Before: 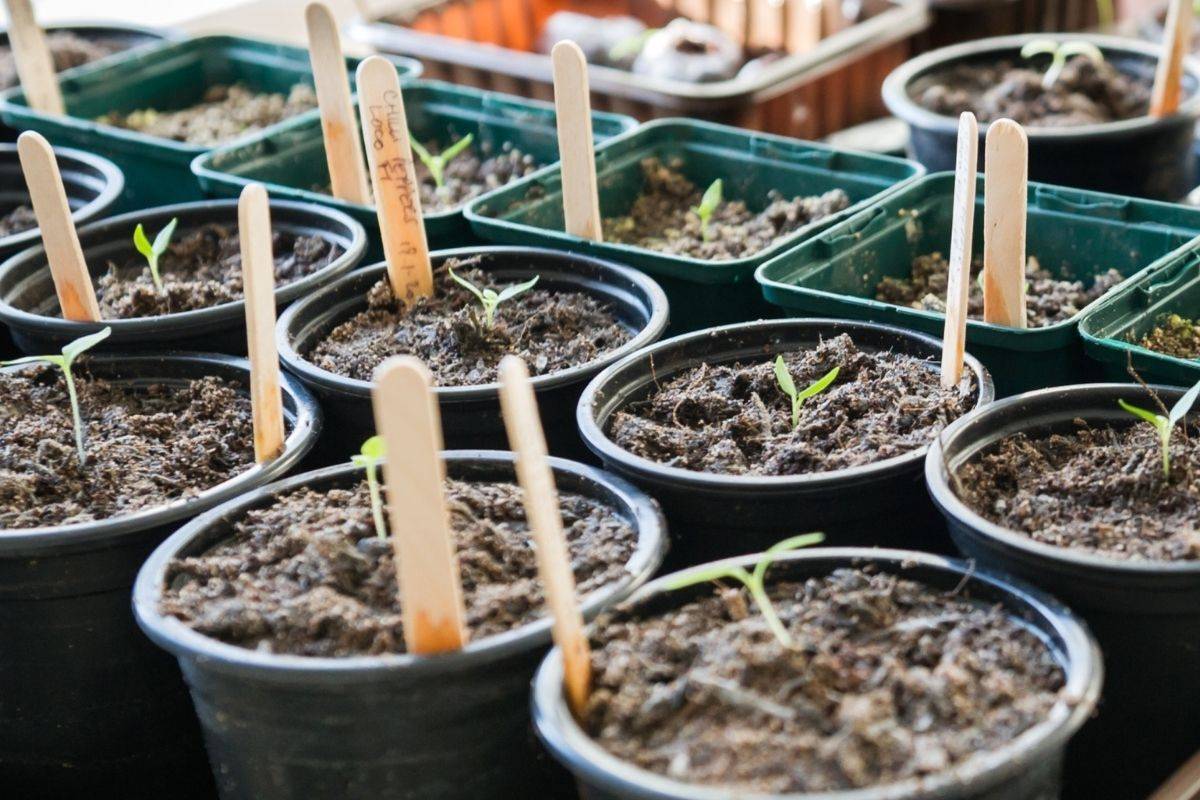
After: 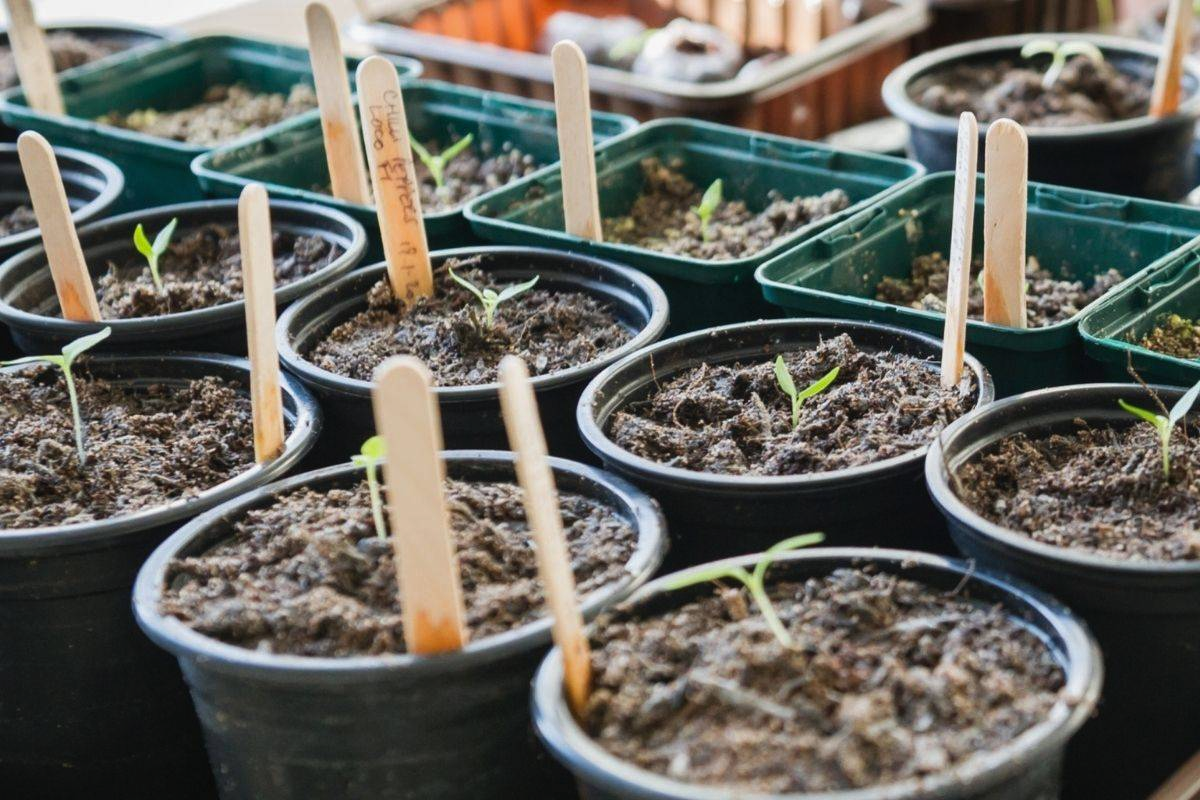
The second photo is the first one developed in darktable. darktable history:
contrast brightness saturation: contrast -0.085, brightness -0.034, saturation -0.107
color correction: highlights b* 0.04, saturation 1.09
local contrast: highlights 102%, shadows 100%, detail 119%, midtone range 0.2
